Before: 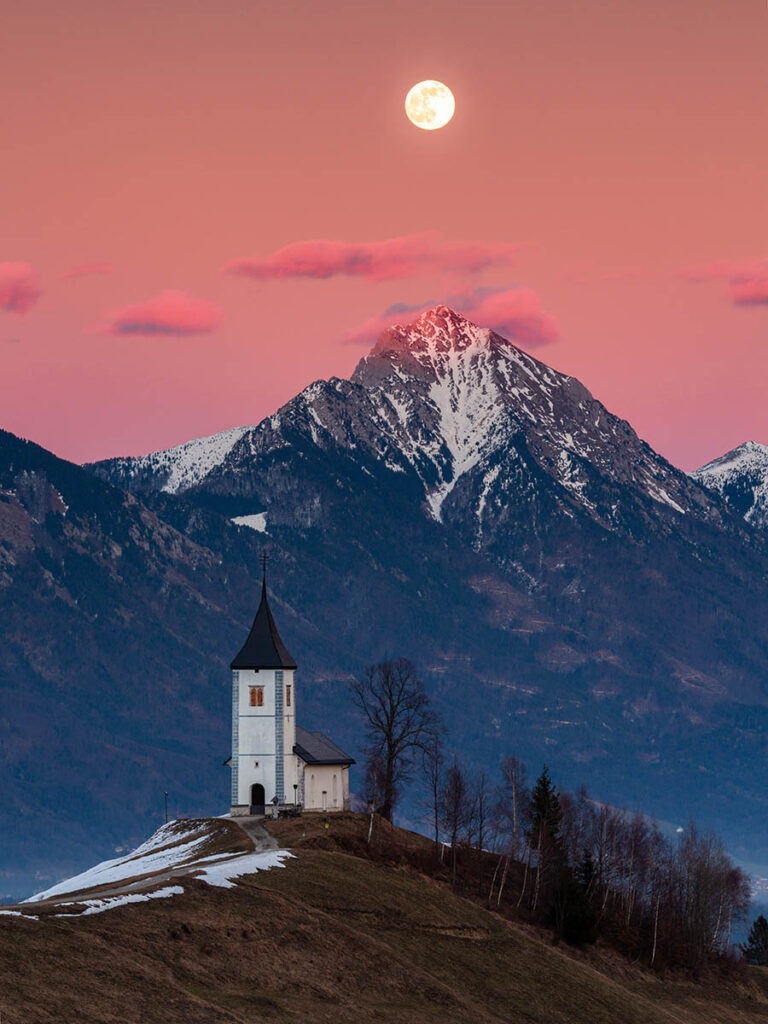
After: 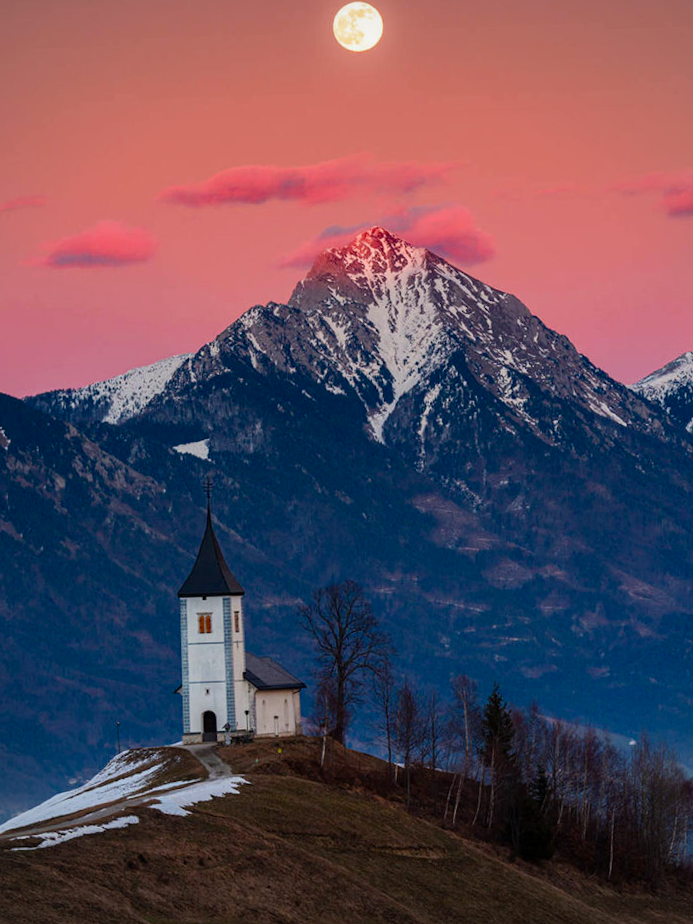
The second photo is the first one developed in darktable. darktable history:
crop and rotate: angle 1.96°, left 5.673%, top 5.673%
vignetting: fall-off radius 93.87%
color balance rgb: linear chroma grading › shadows -8%, linear chroma grading › global chroma 10%, perceptual saturation grading › global saturation 2%, perceptual saturation grading › highlights -2%, perceptual saturation grading › mid-tones 4%, perceptual saturation grading › shadows 8%, perceptual brilliance grading › global brilliance 2%, perceptual brilliance grading › highlights -4%, global vibrance 16%, saturation formula JzAzBz (2021)
